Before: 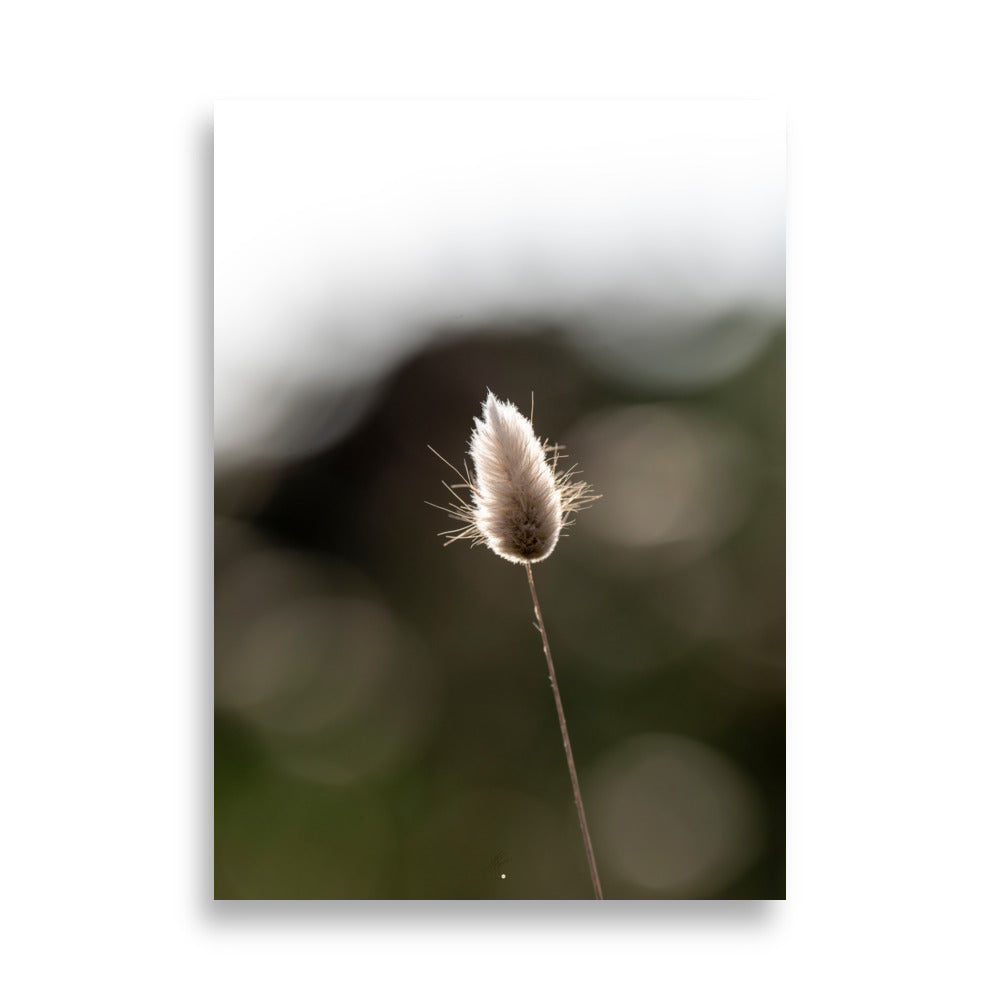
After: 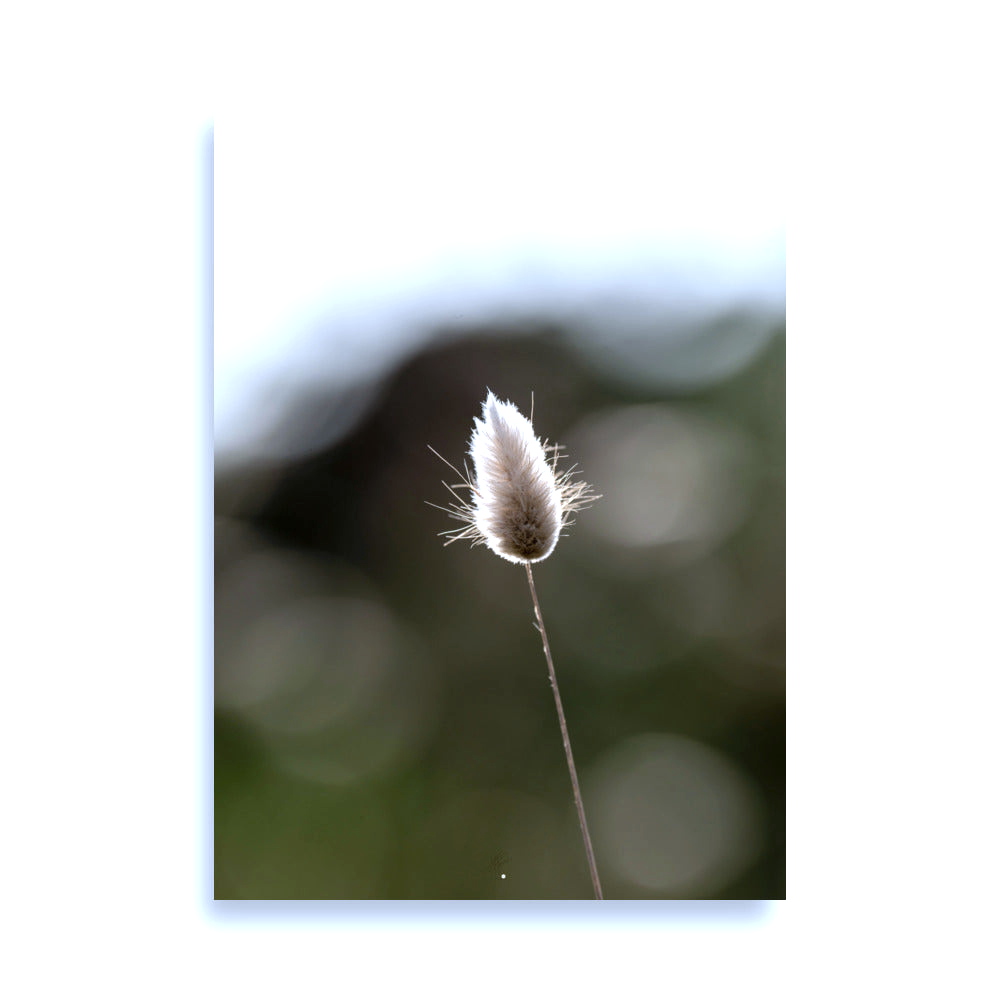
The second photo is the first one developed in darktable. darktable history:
exposure: exposure 0.493 EV, compensate highlight preservation false
tone equalizer: on, module defaults
white balance: red 0.926, green 1.003, blue 1.133
